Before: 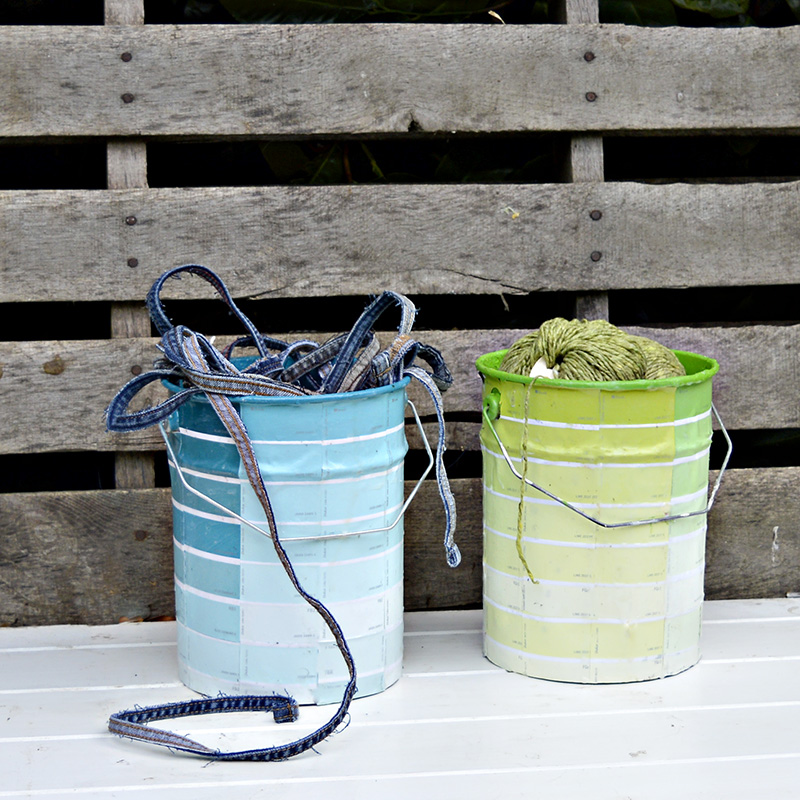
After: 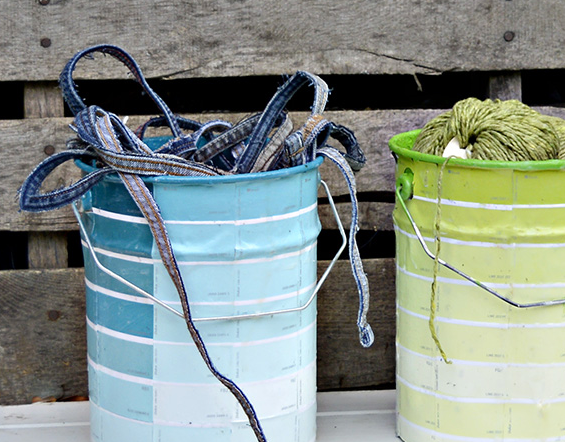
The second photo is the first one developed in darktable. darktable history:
crop: left 10.985%, top 27.525%, right 18.279%, bottom 17.17%
